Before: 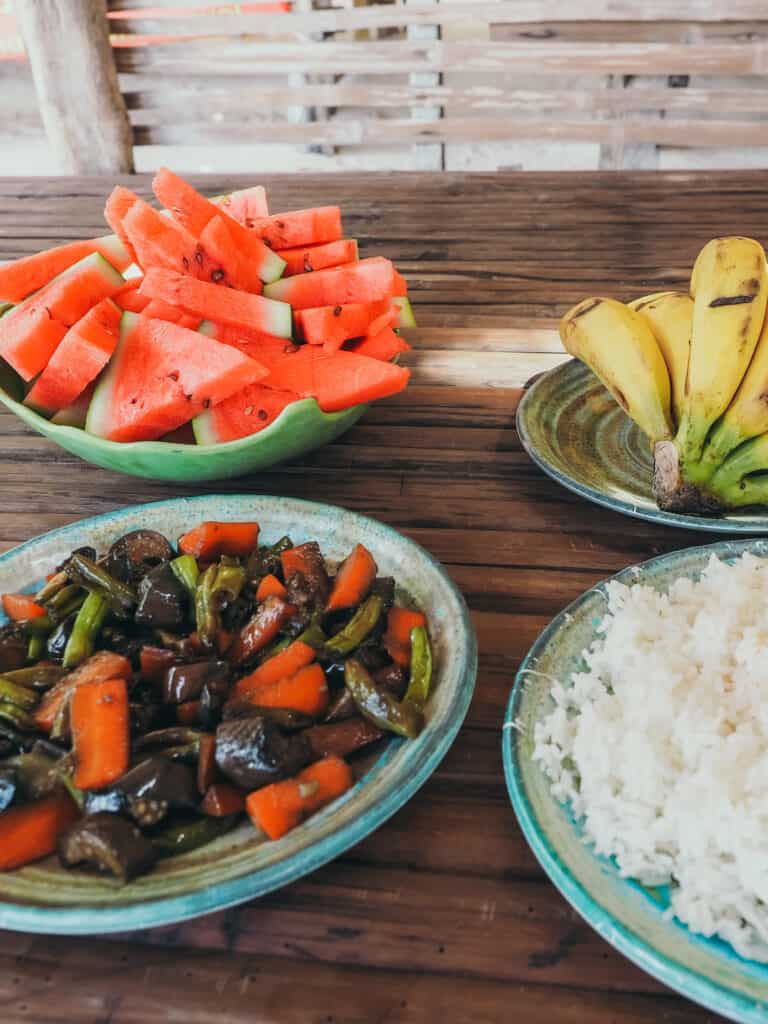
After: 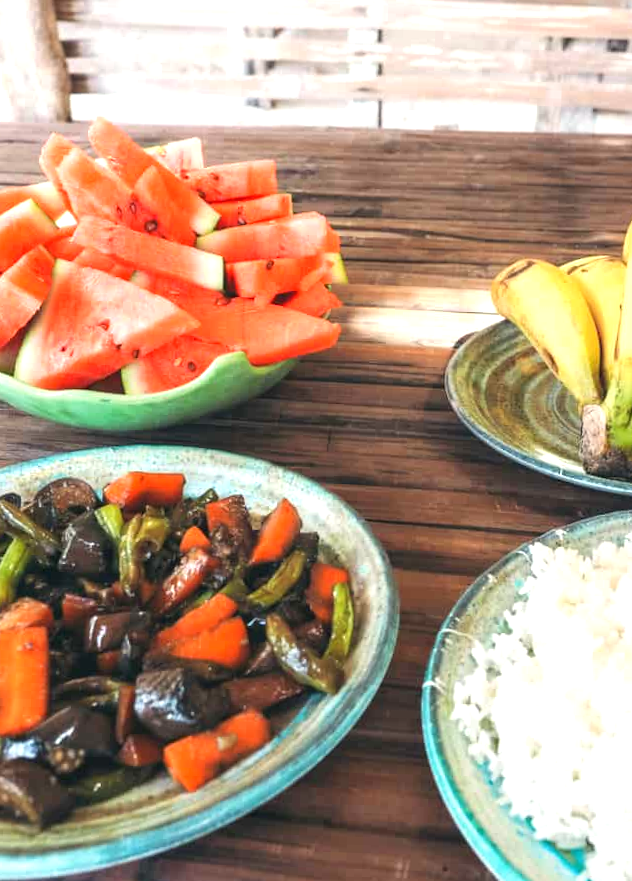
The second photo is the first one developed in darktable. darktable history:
rotate and perspective: rotation 1.72°, automatic cropping off
exposure: black level correction -0.001, exposure 0.9 EV, compensate exposure bias true, compensate highlight preservation false
crop: left 11.225%, top 5.381%, right 9.565%, bottom 10.314%
white balance: red 1.009, blue 0.985
